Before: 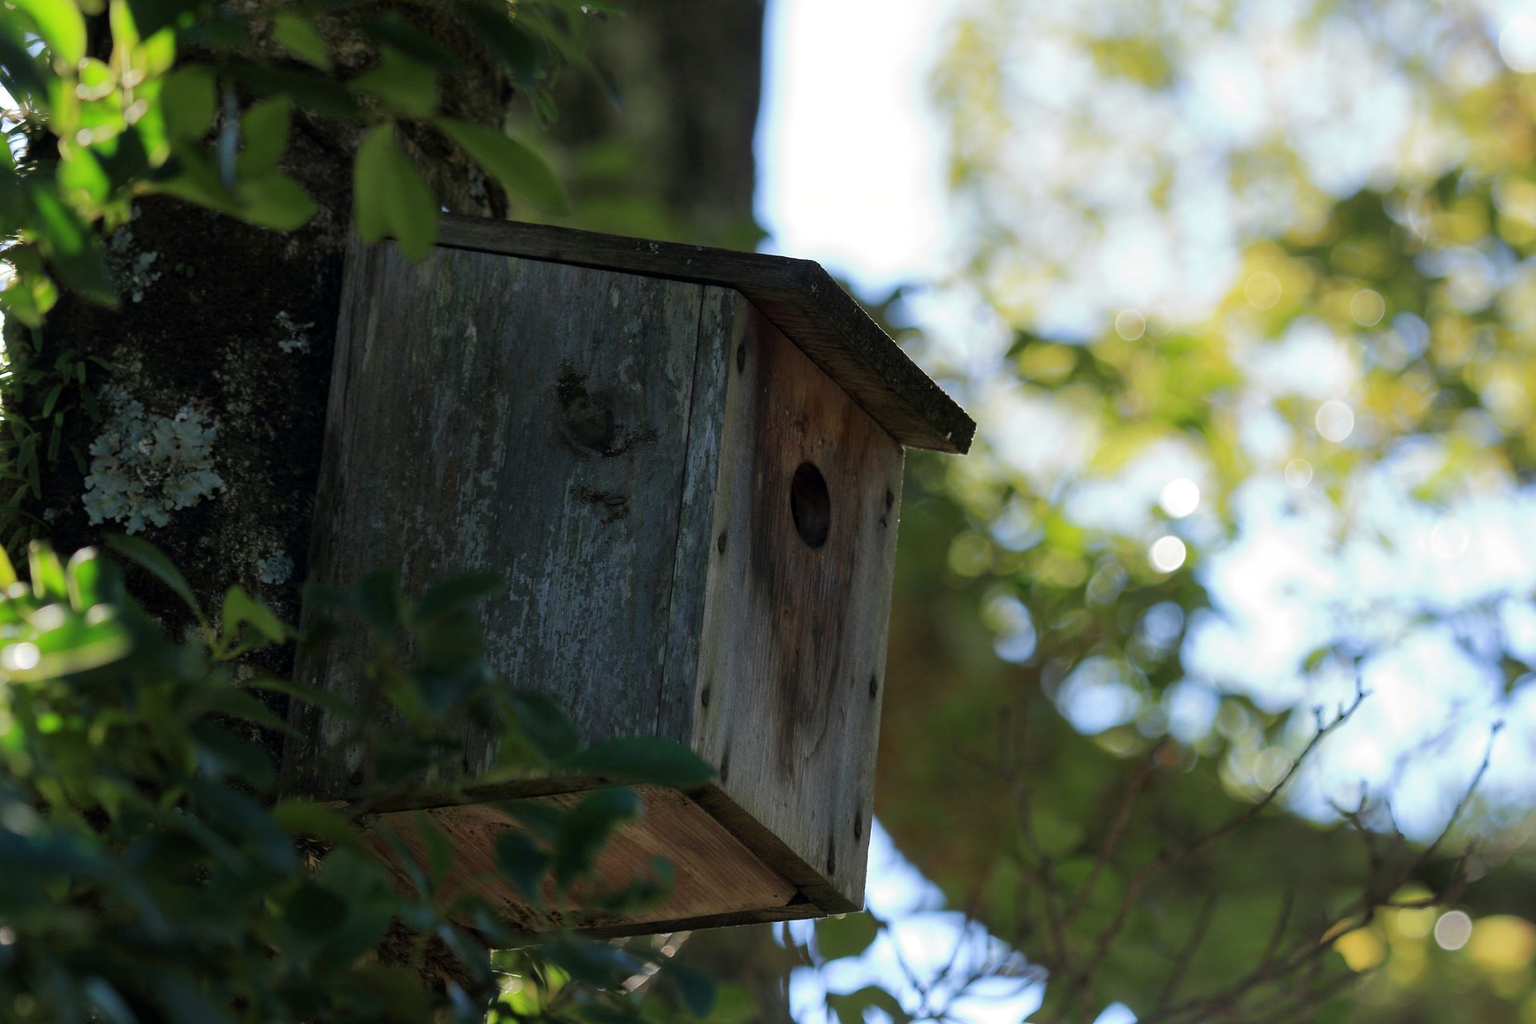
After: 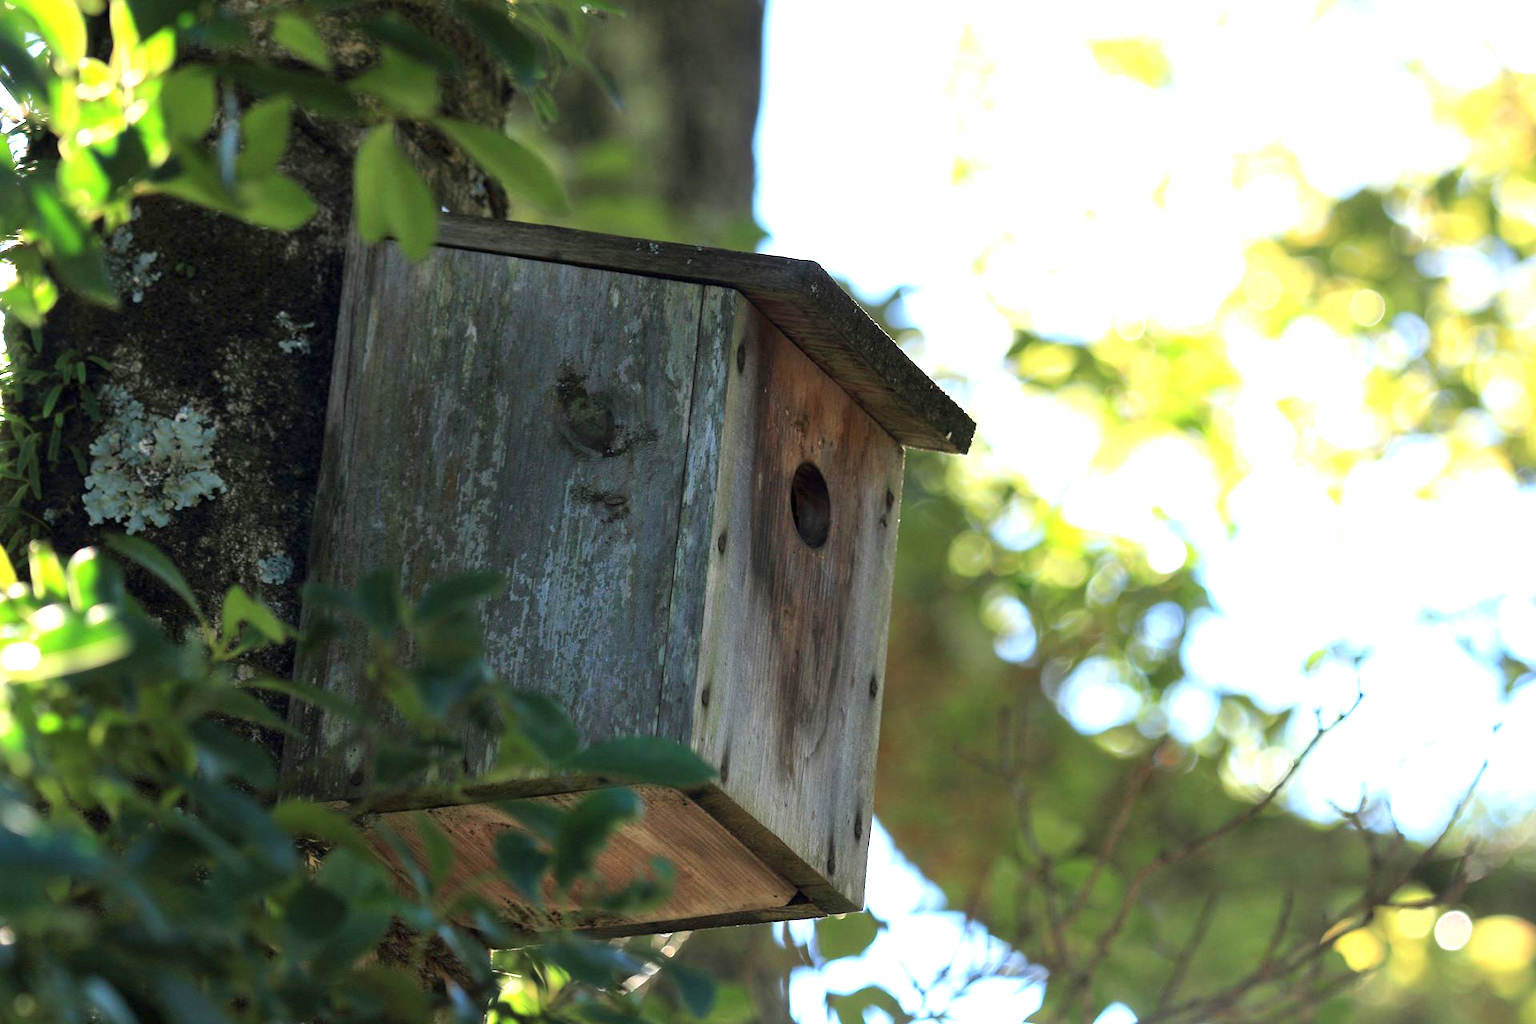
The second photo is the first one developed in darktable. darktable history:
exposure: black level correction 0, exposure 1.464 EV, compensate highlight preservation false
color zones: curves: ch0 [(0, 0.5) (0.143, 0.5) (0.286, 0.5) (0.429, 0.5) (0.571, 0.5) (0.714, 0.476) (0.857, 0.5) (1, 0.5)]; ch2 [(0, 0.5) (0.143, 0.5) (0.286, 0.5) (0.429, 0.5) (0.571, 0.5) (0.714, 0.487) (0.857, 0.5) (1, 0.5)]
